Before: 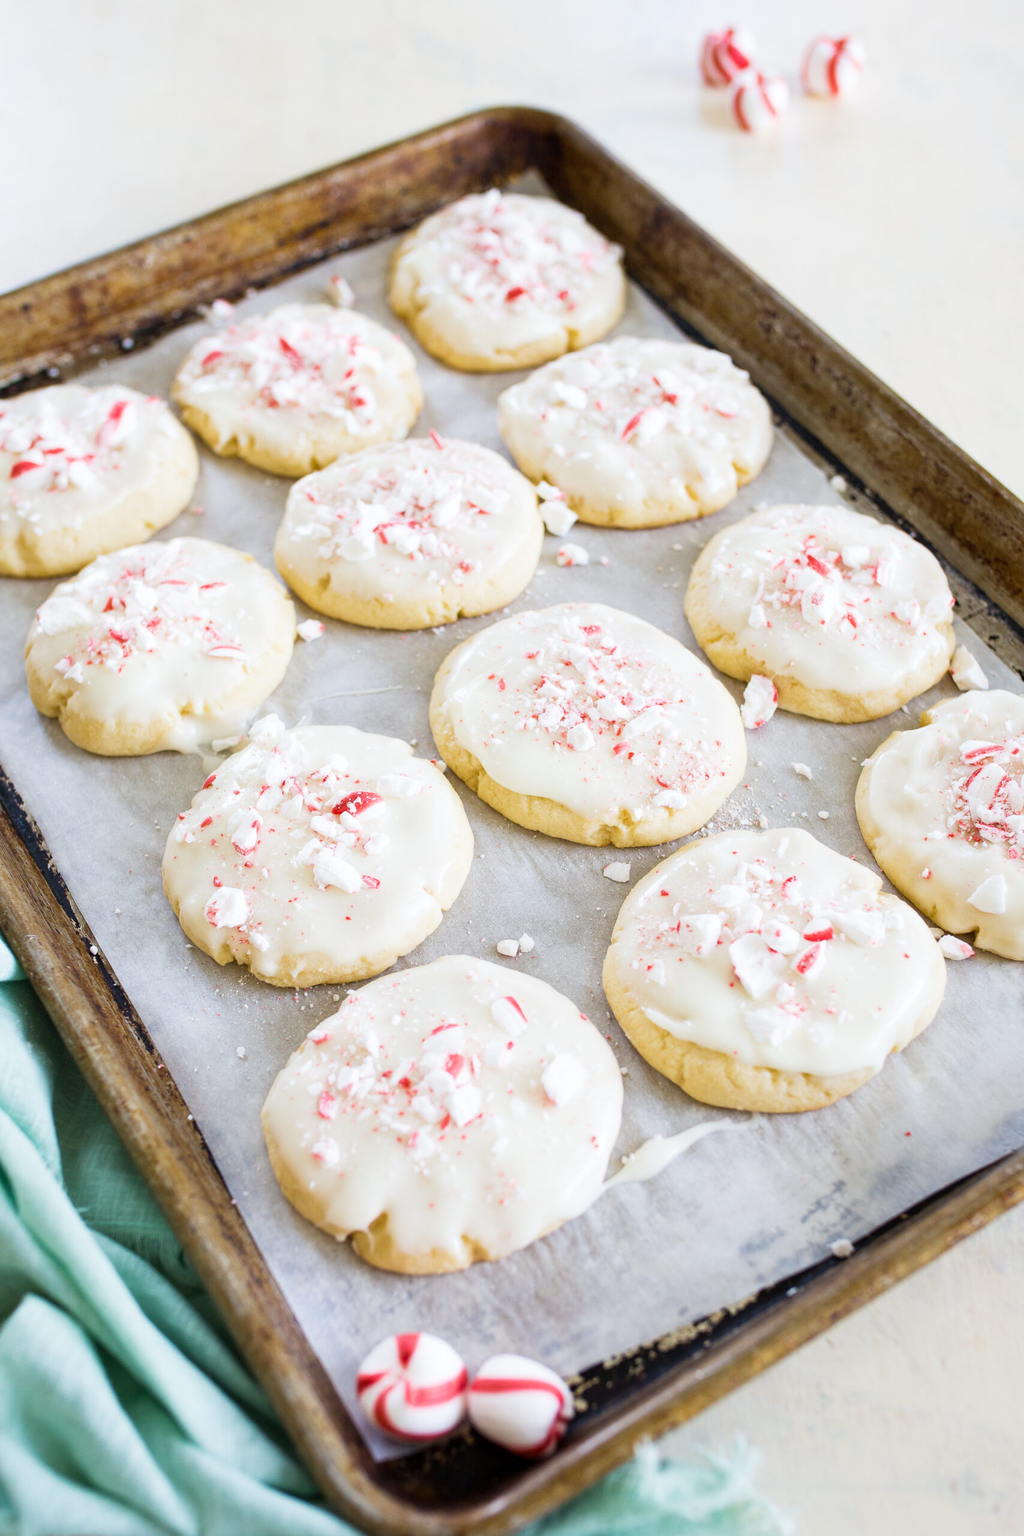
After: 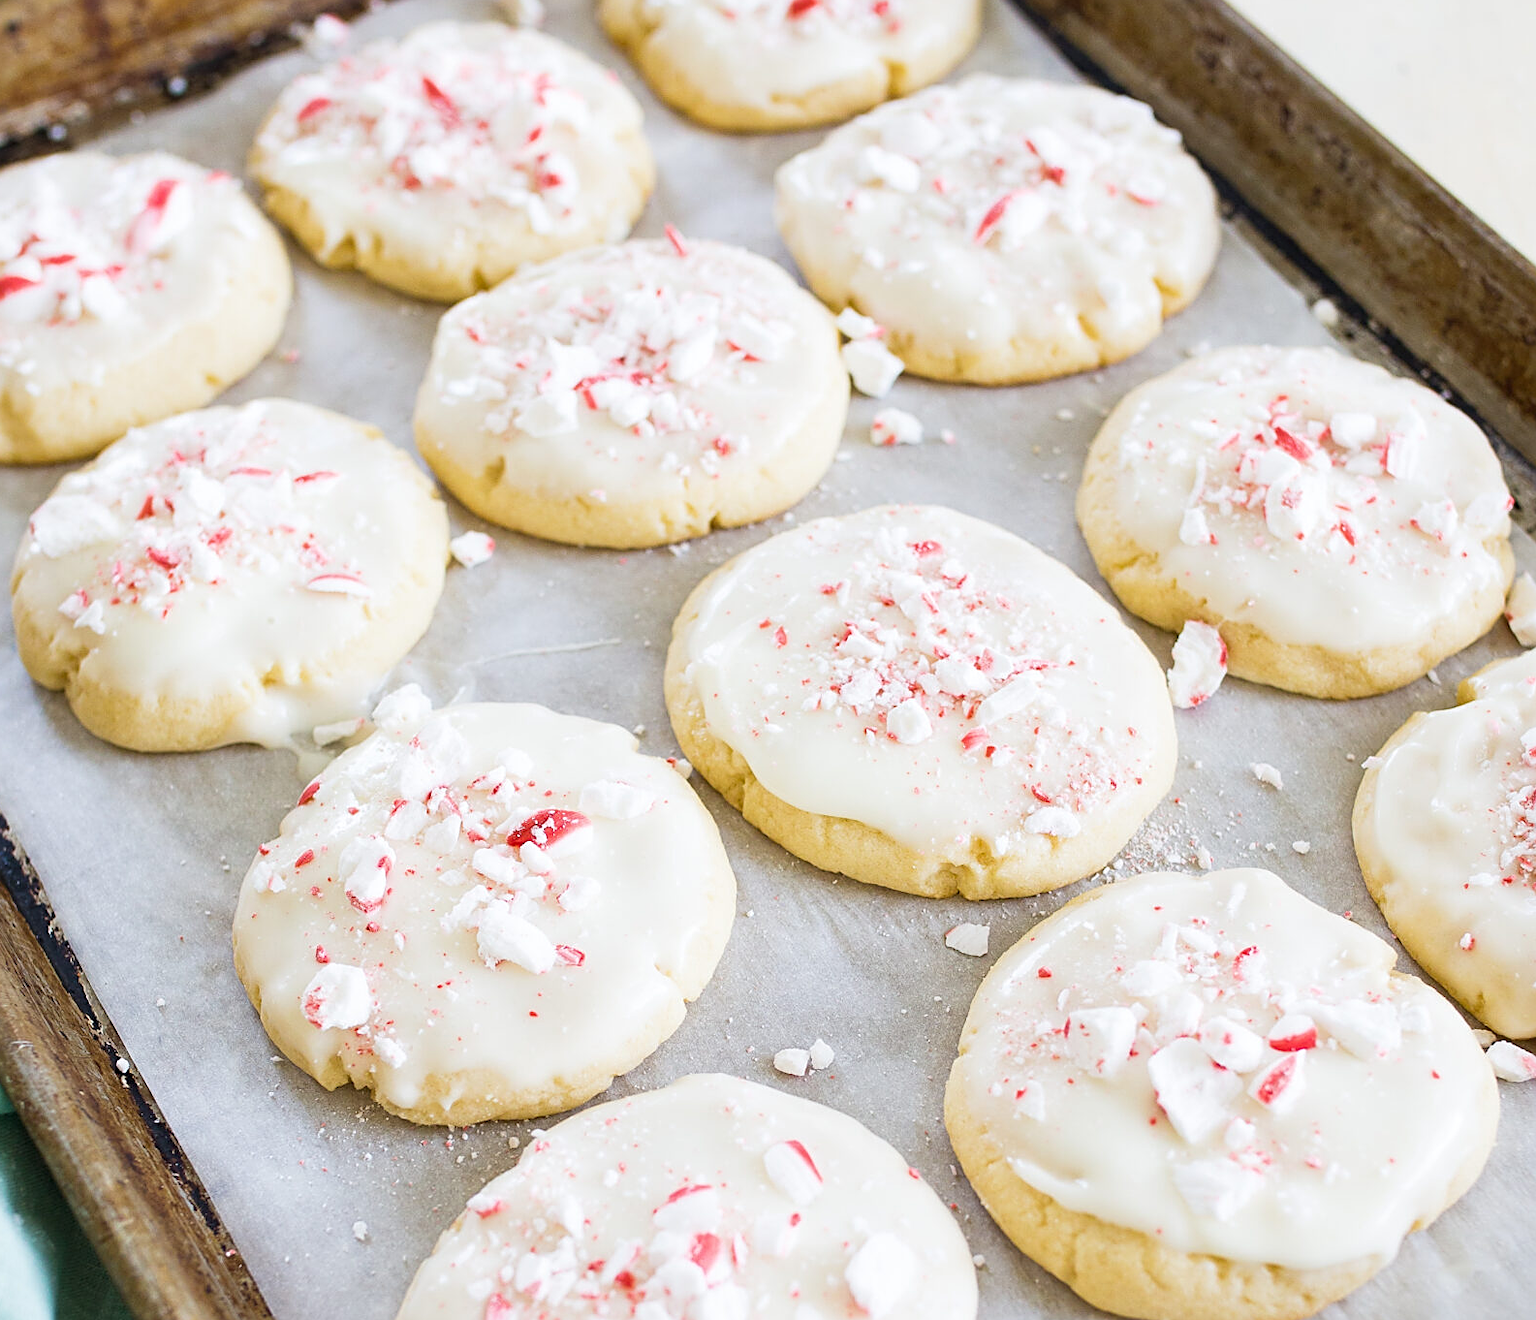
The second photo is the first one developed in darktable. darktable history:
crop: left 1.786%, top 18.934%, right 5.359%, bottom 27.808%
tone equalizer: on, module defaults
sharpen: amount 0.499
